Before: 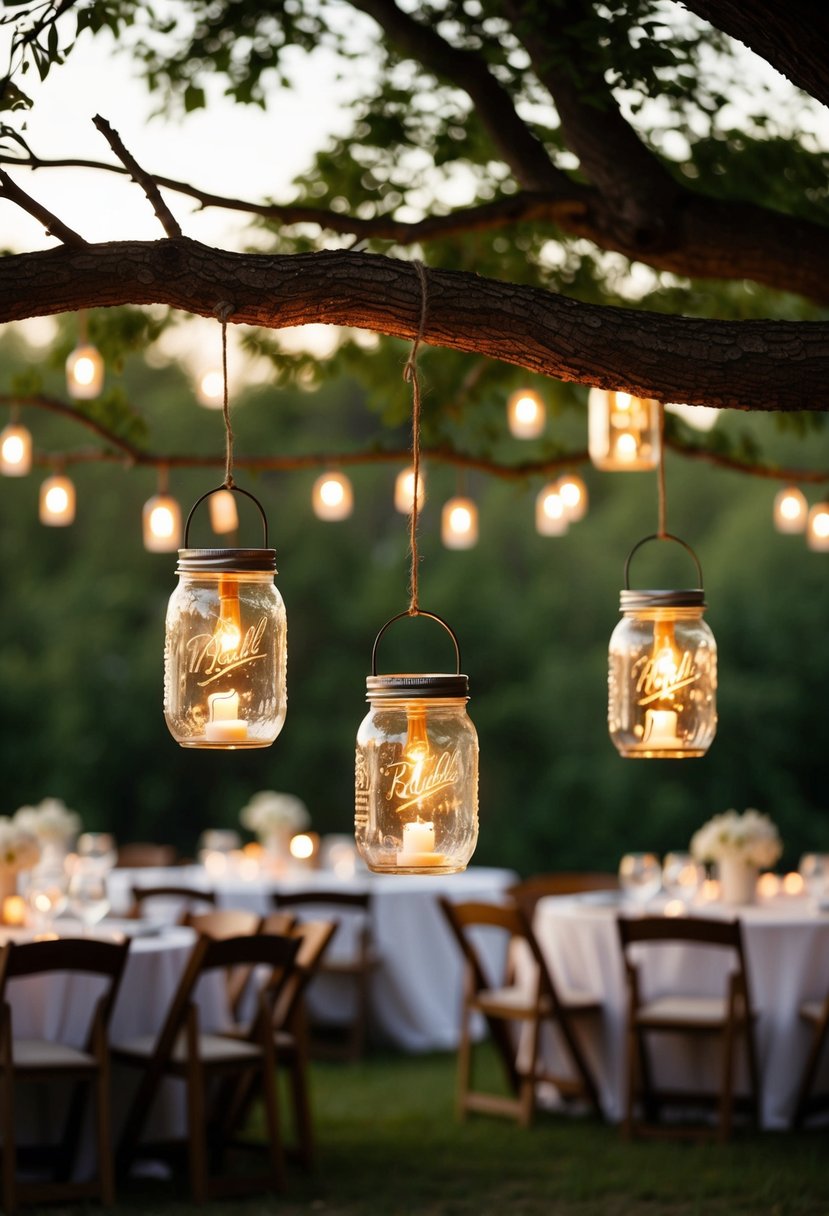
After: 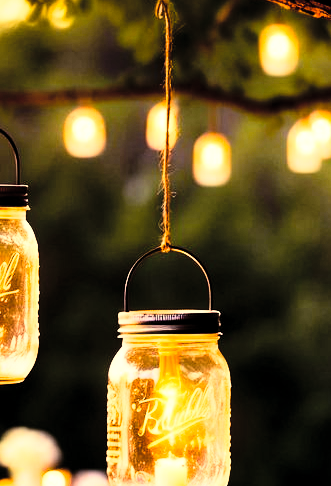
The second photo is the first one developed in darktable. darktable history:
color balance rgb: shadows lift › luminance -21.66%, shadows lift › chroma 8.98%, shadows lift › hue 283.37°, power › chroma 1.55%, power › hue 25.59°, highlights gain › luminance 6.08%, highlights gain › chroma 2.55%, highlights gain › hue 90°, global offset › luminance -0.87%, perceptual saturation grading › global saturation 27.49%, perceptual saturation grading › highlights -28.39%, perceptual saturation grading › mid-tones 15.22%, perceptual saturation grading › shadows 33.98%, perceptual brilliance grading › highlights 10%, perceptual brilliance grading › mid-tones 5%
crop: left 30%, top 30%, right 30%, bottom 30%
rgb curve: curves: ch0 [(0, 0) (0.21, 0.15) (0.24, 0.21) (0.5, 0.75) (0.75, 0.96) (0.89, 0.99) (1, 1)]; ch1 [(0, 0.02) (0.21, 0.13) (0.25, 0.2) (0.5, 0.67) (0.75, 0.9) (0.89, 0.97) (1, 1)]; ch2 [(0, 0.02) (0.21, 0.13) (0.25, 0.2) (0.5, 0.67) (0.75, 0.9) (0.89, 0.97) (1, 1)], compensate middle gray true
contrast brightness saturation: brightness 0.13
